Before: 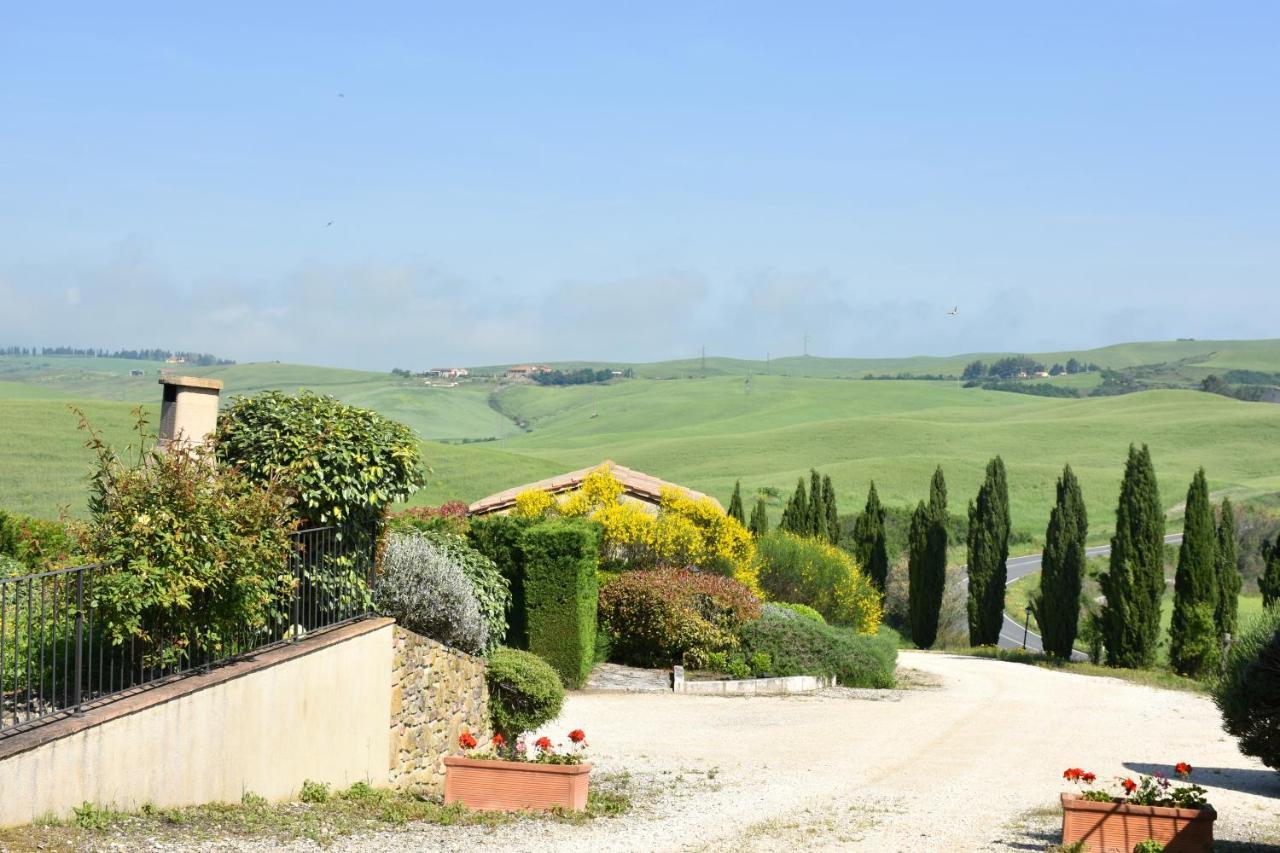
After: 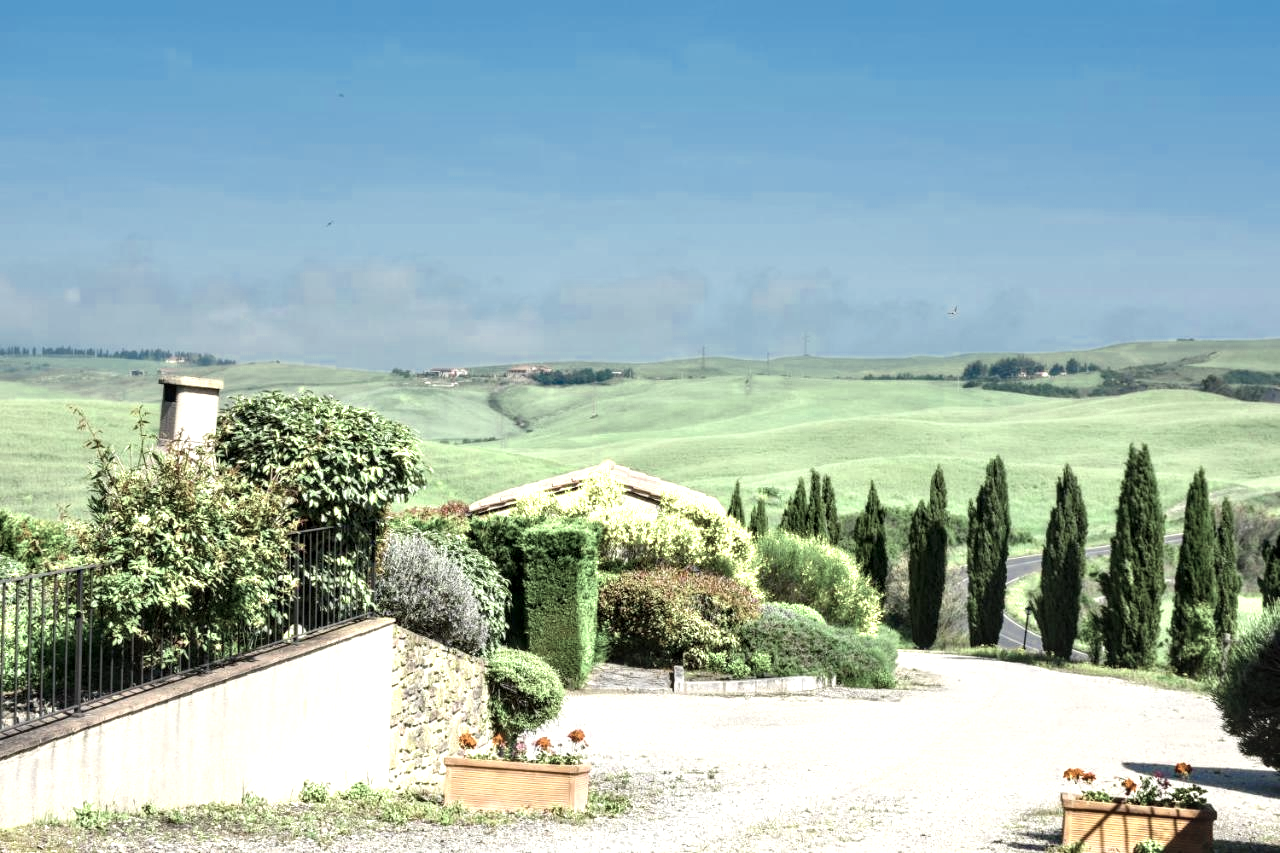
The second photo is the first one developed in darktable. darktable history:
local contrast: detail 130%
color balance rgb: linear chroma grading › global chroma 15%, perceptual saturation grading › global saturation 30%
color zones: curves: ch0 [(0.25, 0.667) (0.758, 0.368)]; ch1 [(0.215, 0.245) (0.761, 0.373)]; ch2 [(0.247, 0.554) (0.761, 0.436)]
